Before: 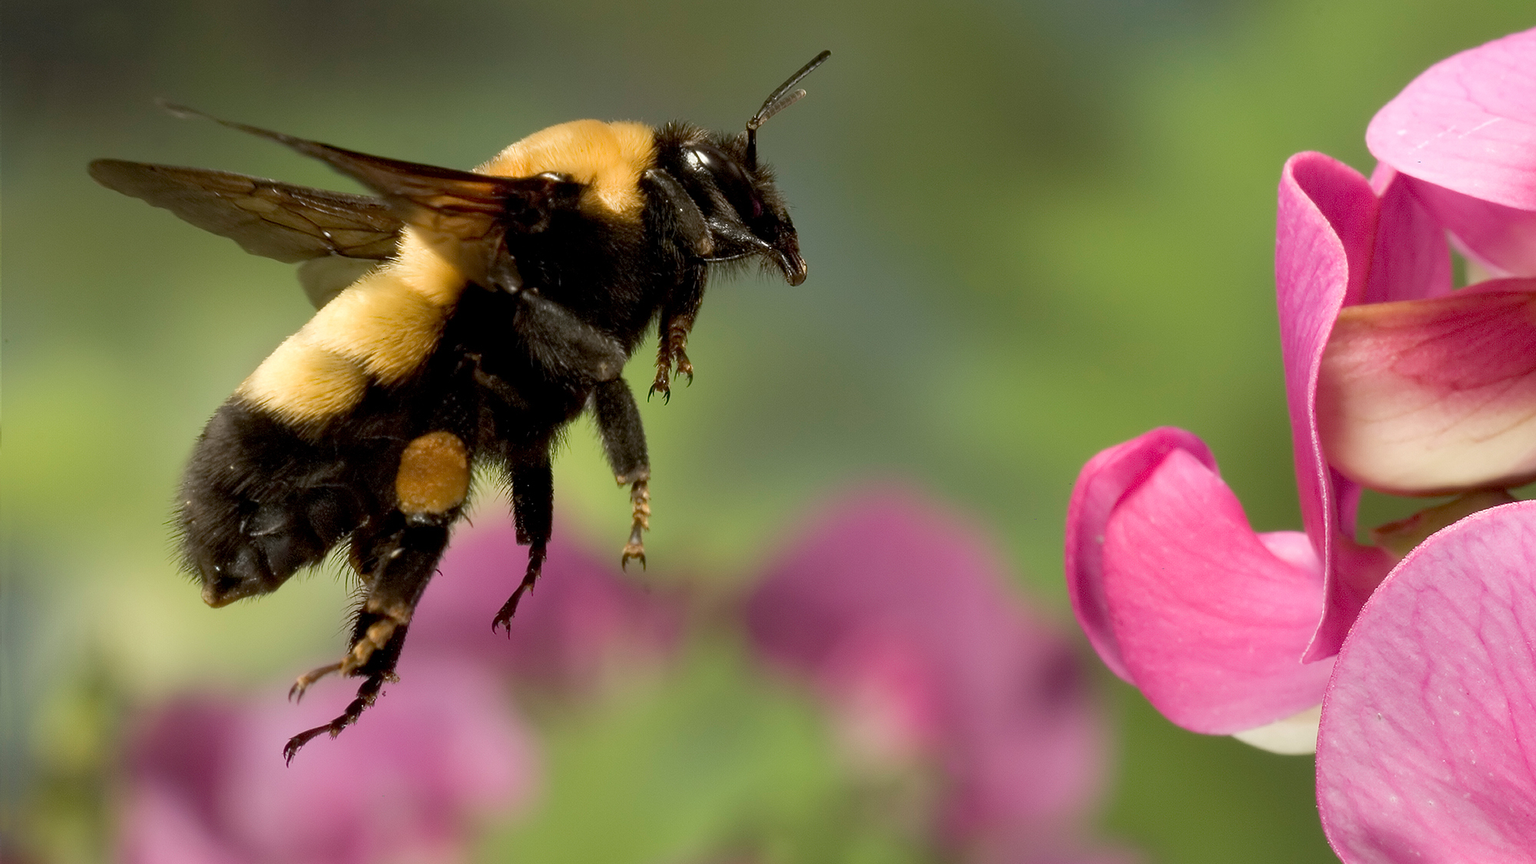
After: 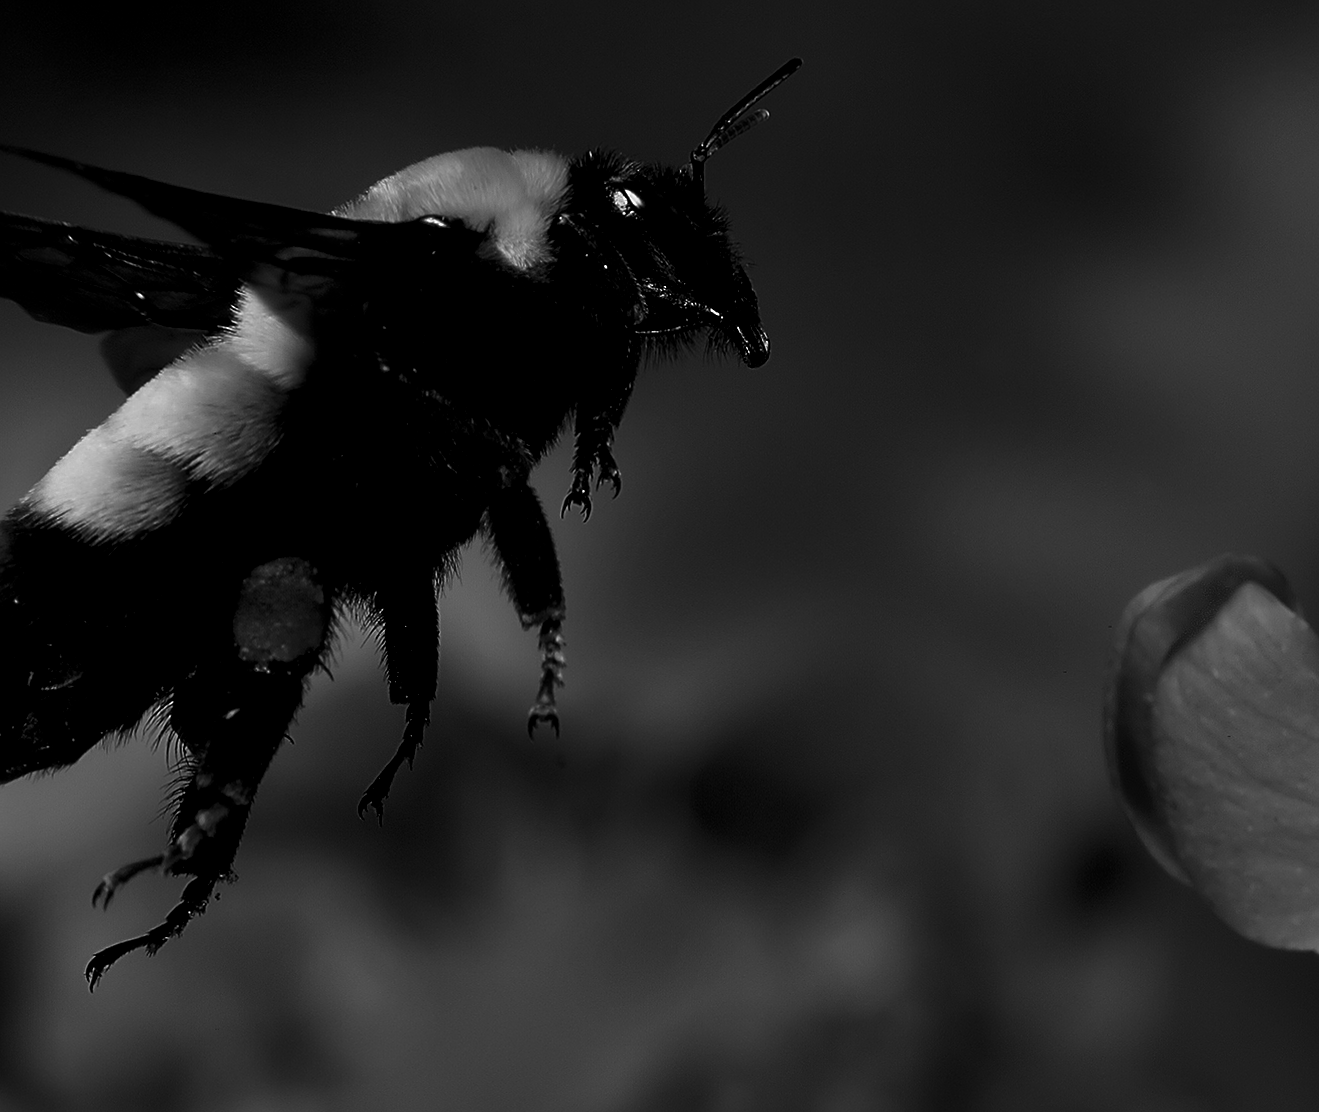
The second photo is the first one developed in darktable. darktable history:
contrast brightness saturation: contrast -0.03, brightness -0.59, saturation -1
crop and rotate: left 14.292%, right 19.041%
rotate and perspective: rotation 0.174°, lens shift (vertical) 0.013, lens shift (horizontal) 0.019, shear 0.001, automatic cropping original format, crop left 0.007, crop right 0.991, crop top 0.016, crop bottom 0.997
exposure: black level correction 0.046, exposure -0.228 EV, compensate highlight preservation false
color balance rgb: perceptual saturation grading › global saturation 20%, perceptual saturation grading › highlights -25%, perceptual saturation grading › shadows 25%
sharpen: on, module defaults
